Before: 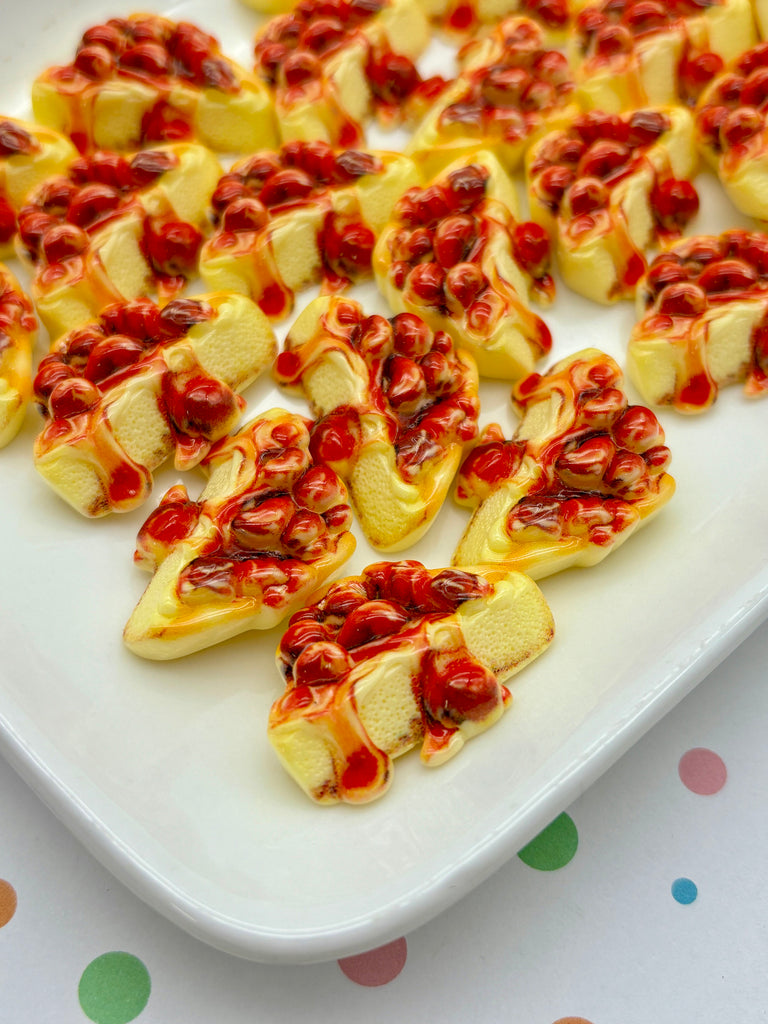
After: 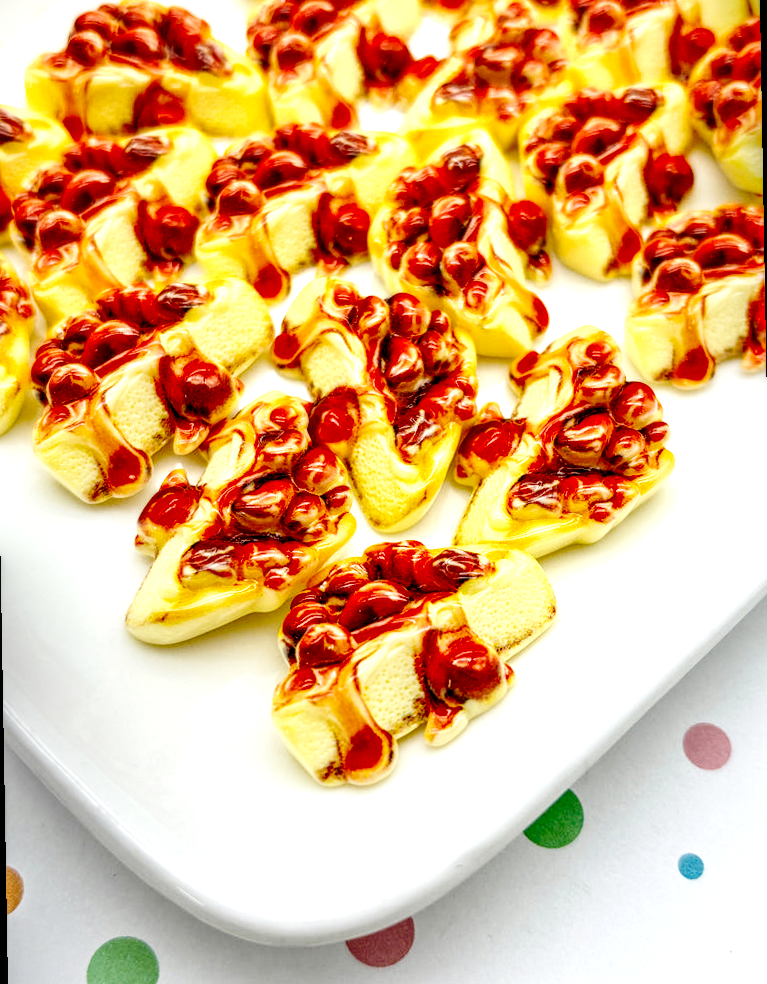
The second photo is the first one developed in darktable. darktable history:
rotate and perspective: rotation -1°, crop left 0.011, crop right 0.989, crop top 0.025, crop bottom 0.975
local contrast: highlights 19%, detail 186%
exposure: exposure 0.493 EV, compensate highlight preservation false
base curve: curves: ch0 [(0, 0) (0.032, 0.025) (0.121, 0.166) (0.206, 0.329) (0.605, 0.79) (1, 1)], preserve colors none
